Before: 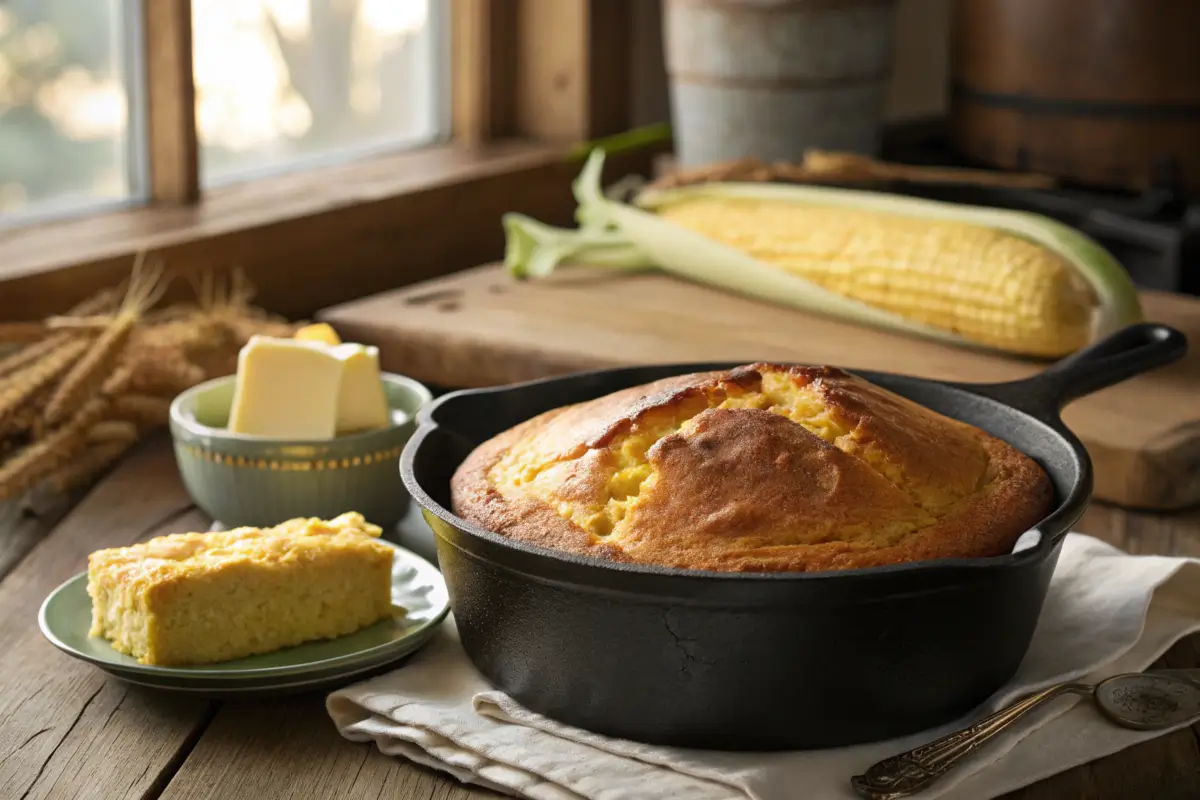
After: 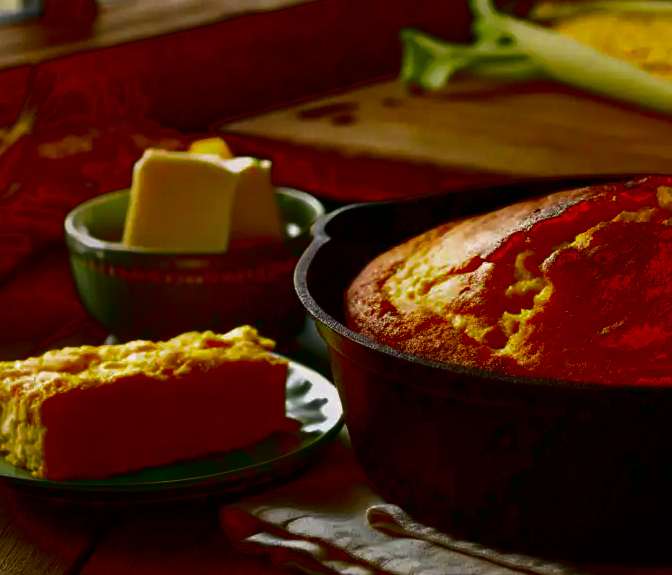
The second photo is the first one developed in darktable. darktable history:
contrast brightness saturation: brightness -0.985, saturation 0.981
crop: left 8.883%, top 23.461%, right 35.08%, bottom 4.616%
exposure: black level correction 0.055, exposure -0.038 EV, compensate exposure bias true, compensate highlight preservation false
